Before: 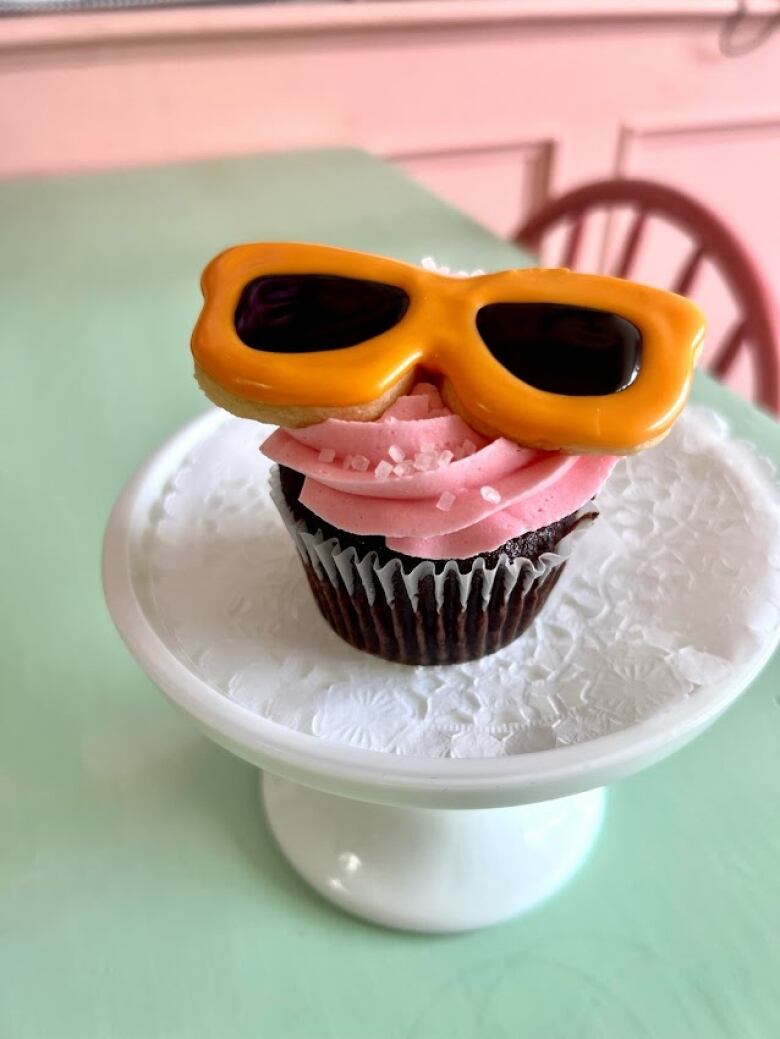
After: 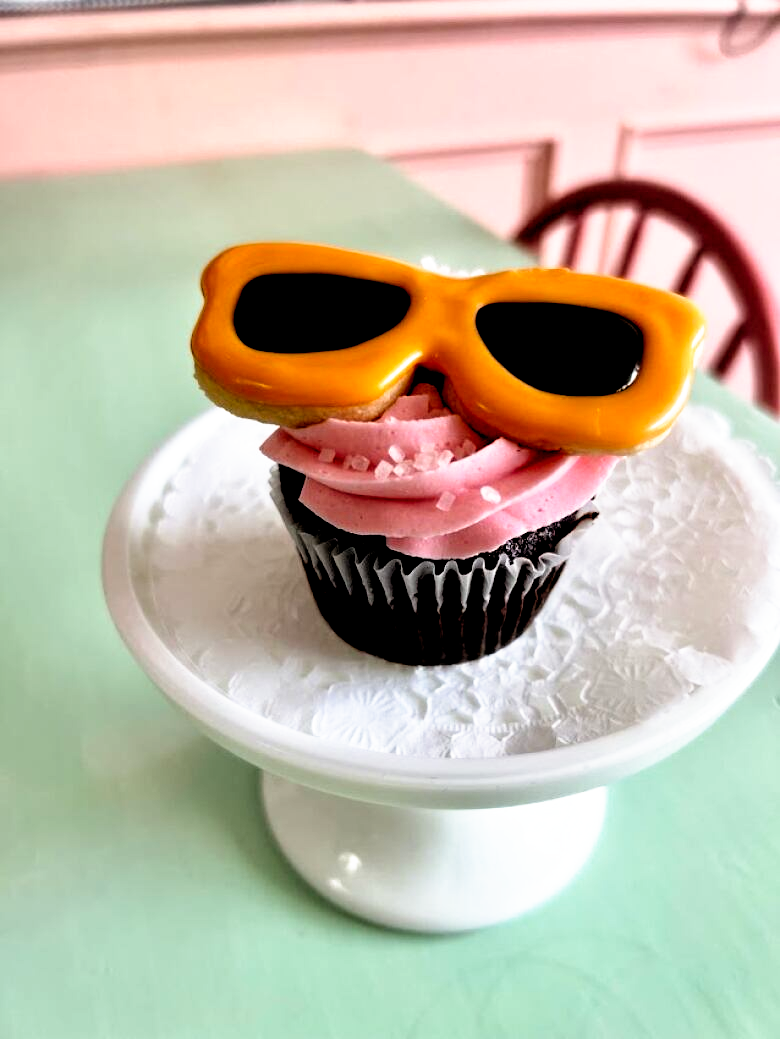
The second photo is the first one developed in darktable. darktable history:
filmic rgb: black relative exposure -8.7 EV, white relative exposure 2.7 EV, threshold 3 EV, target black luminance 0%, hardness 6.25, latitude 76.53%, contrast 1.326, shadows ↔ highlights balance -0.349%, preserve chrominance no, color science v4 (2020), enable highlight reconstruction true
rgb levels: levels [[0.034, 0.472, 0.904], [0, 0.5, 1], [0, 0.5, 1]]
